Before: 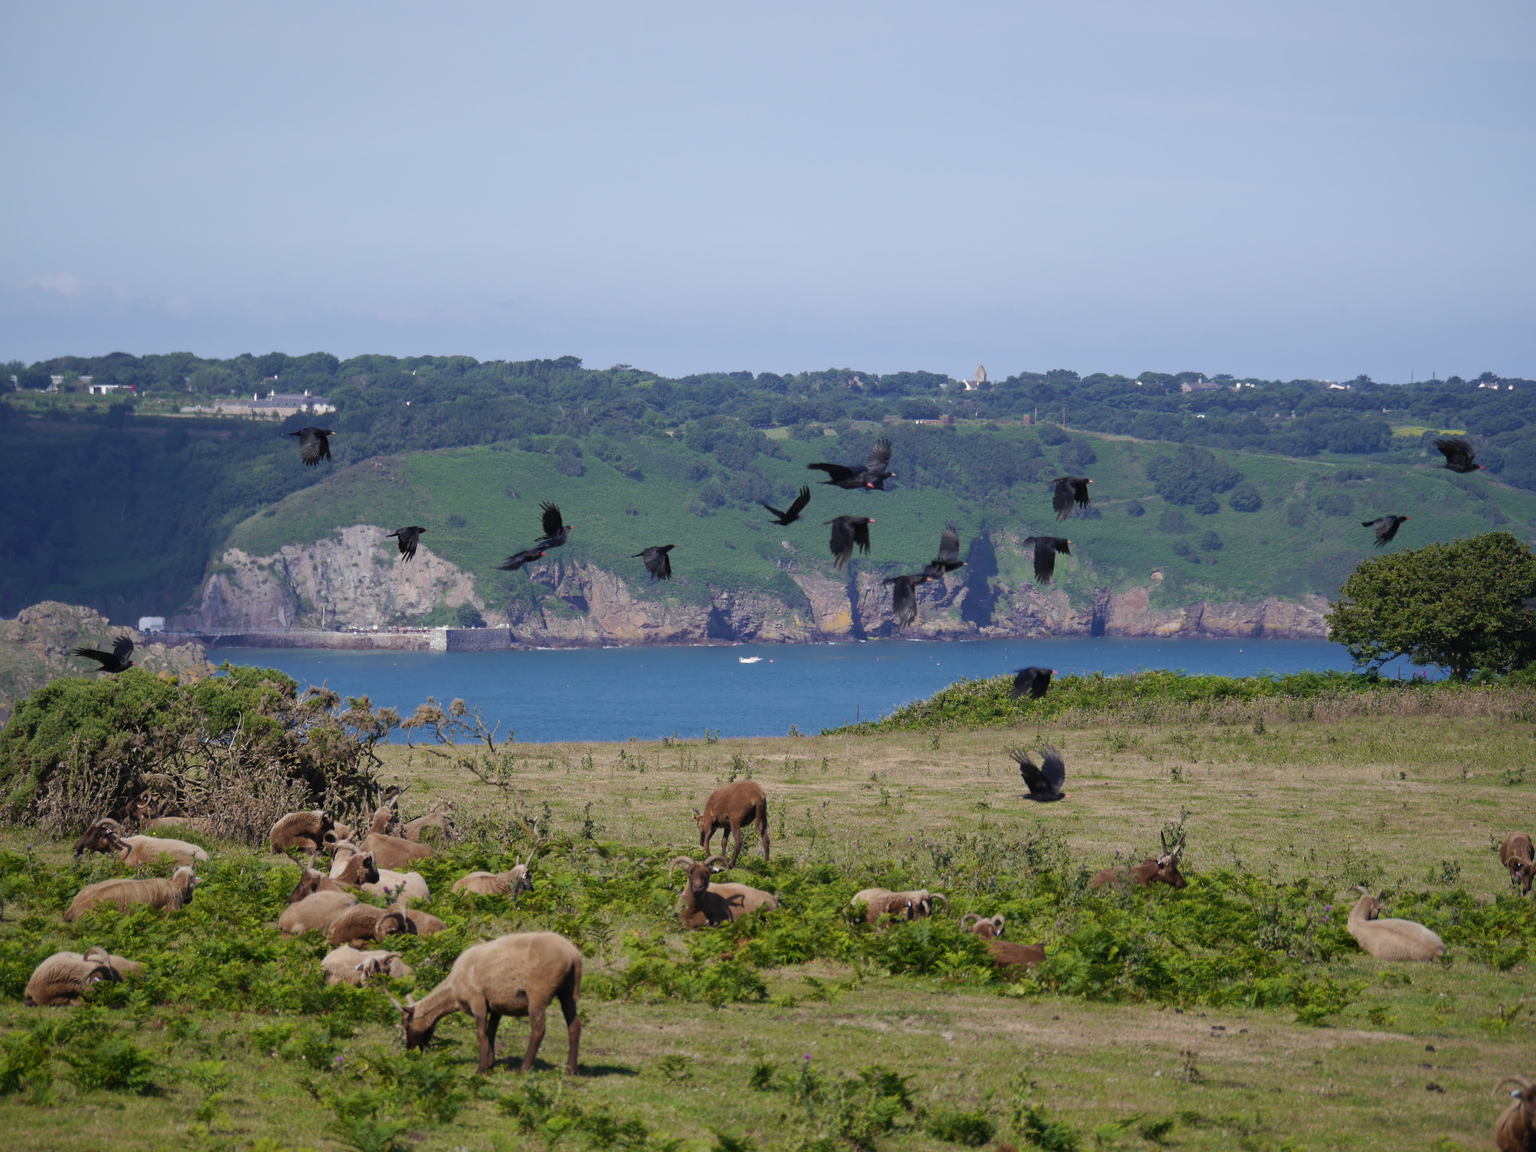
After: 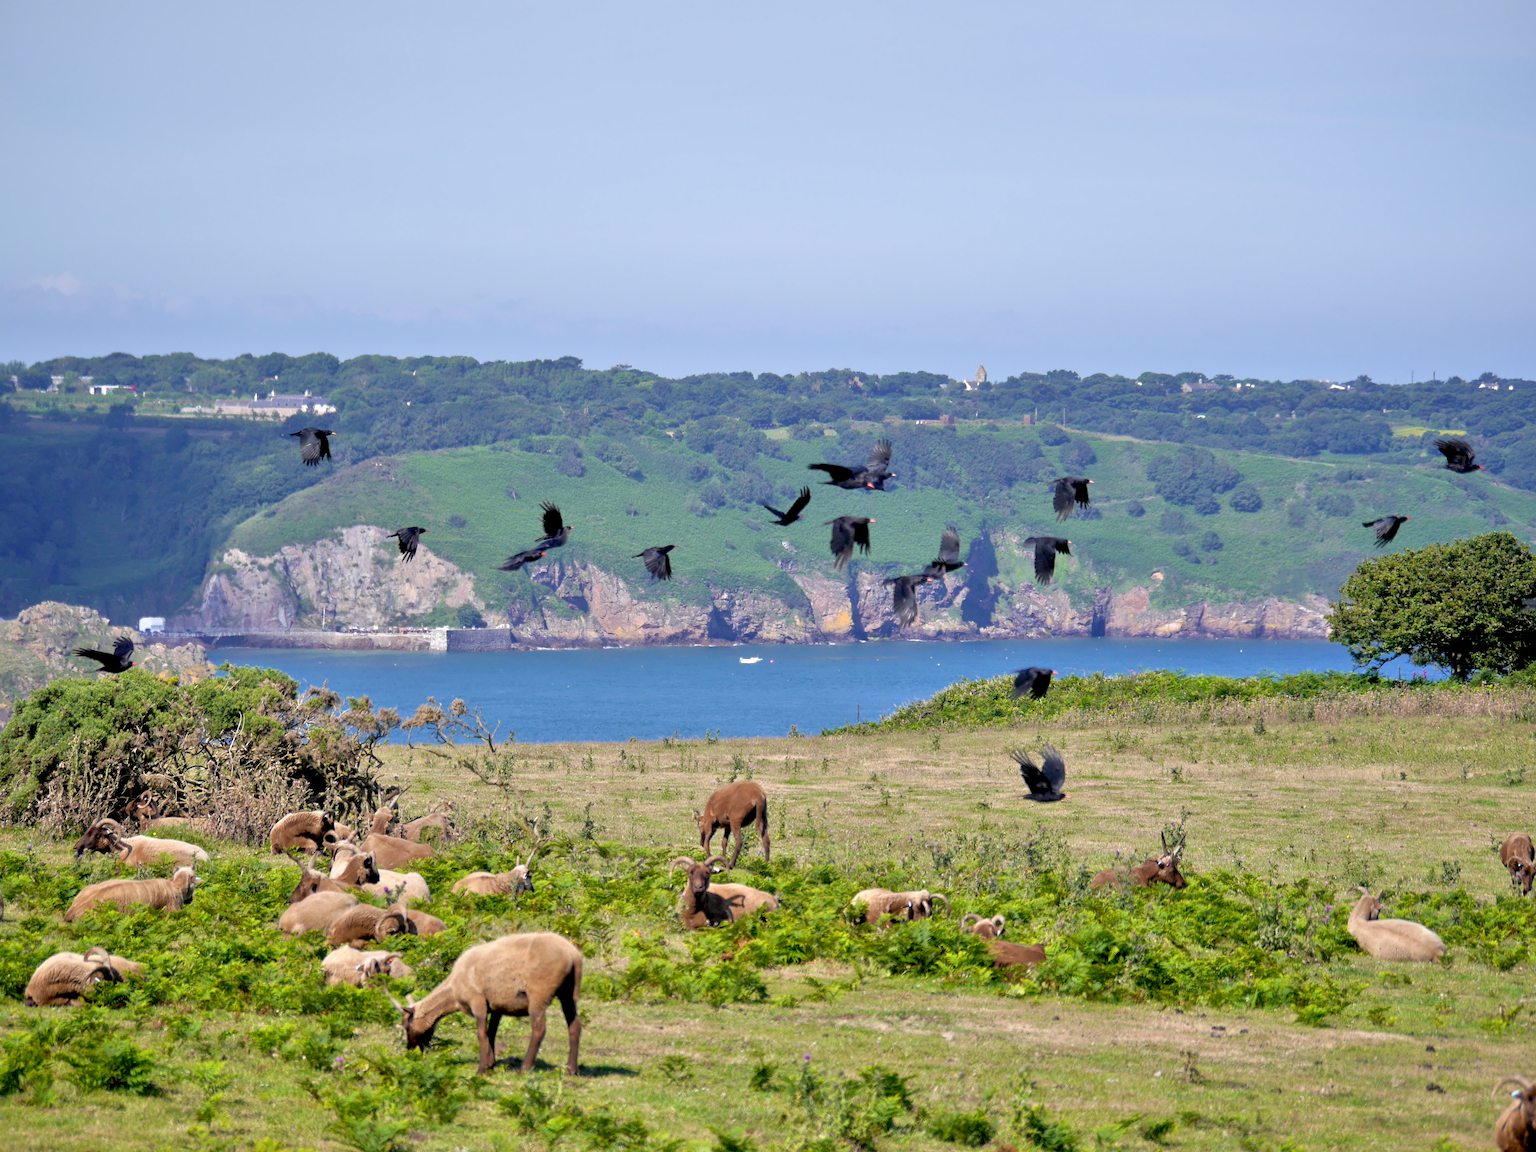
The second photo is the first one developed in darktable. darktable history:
base curve: curves: ch0 [(0.017, 0) (0.425, 0.441) (0.844, 0.933) (1, 1)], preserve colors none
tone equalizer: -7 EV 0.15 EV, -6 EV 0.6 EV, -5 EV 1.15 EV, -4 EV 1.33 EV, -3 EV 1.15 EV, -2 EV 0.6 EV, -1 EV 0.15 EV, mask exposure compensation -0.5 EV
